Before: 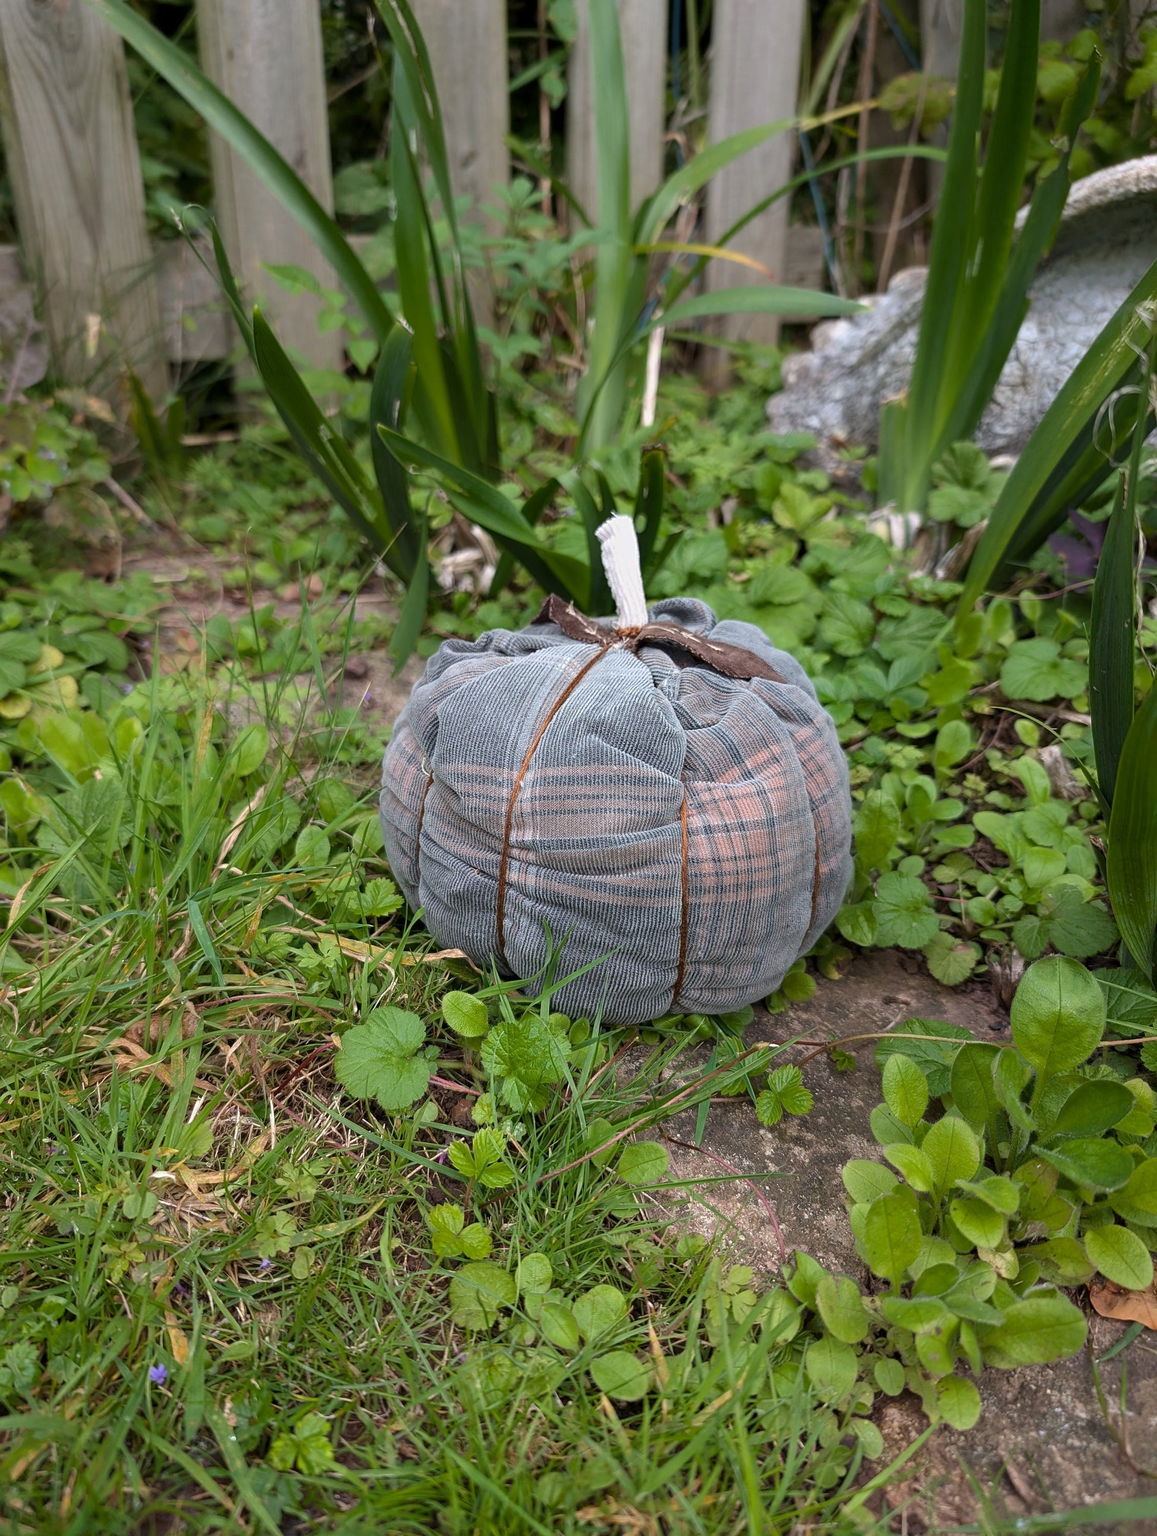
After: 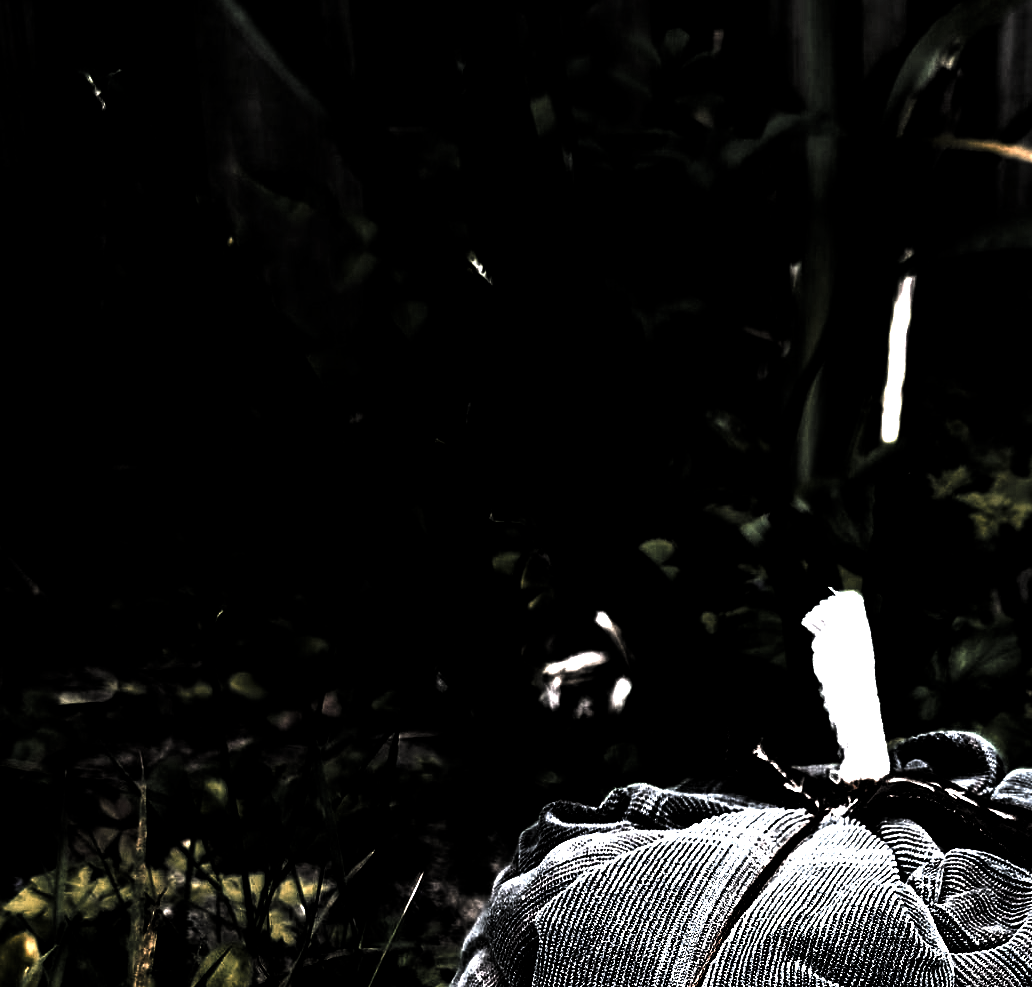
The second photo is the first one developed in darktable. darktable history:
crop: left 10.328%, top 10.664%, right 36.594%, bottom 51.129%
color zones: curves: ch2 [(0, 0.5) (0.084, 0.497) (0.323, 0.335) (0.4, 0.497) (1, 0.5)]
contrast brightness saturation: contrast 0.153, brightness 0.046
exposure: black level correction 0, exposure 1 EV, compensate highlight preservation false
levels: gray 50.75%, levels [0.721, 0.937, 0.997]
